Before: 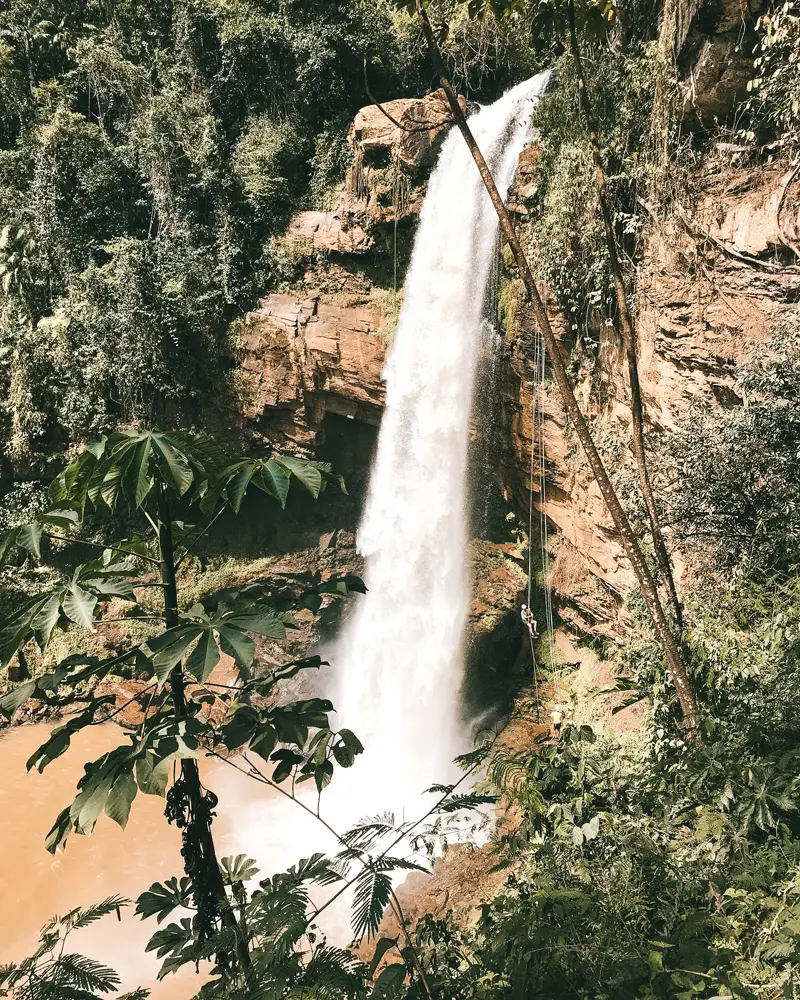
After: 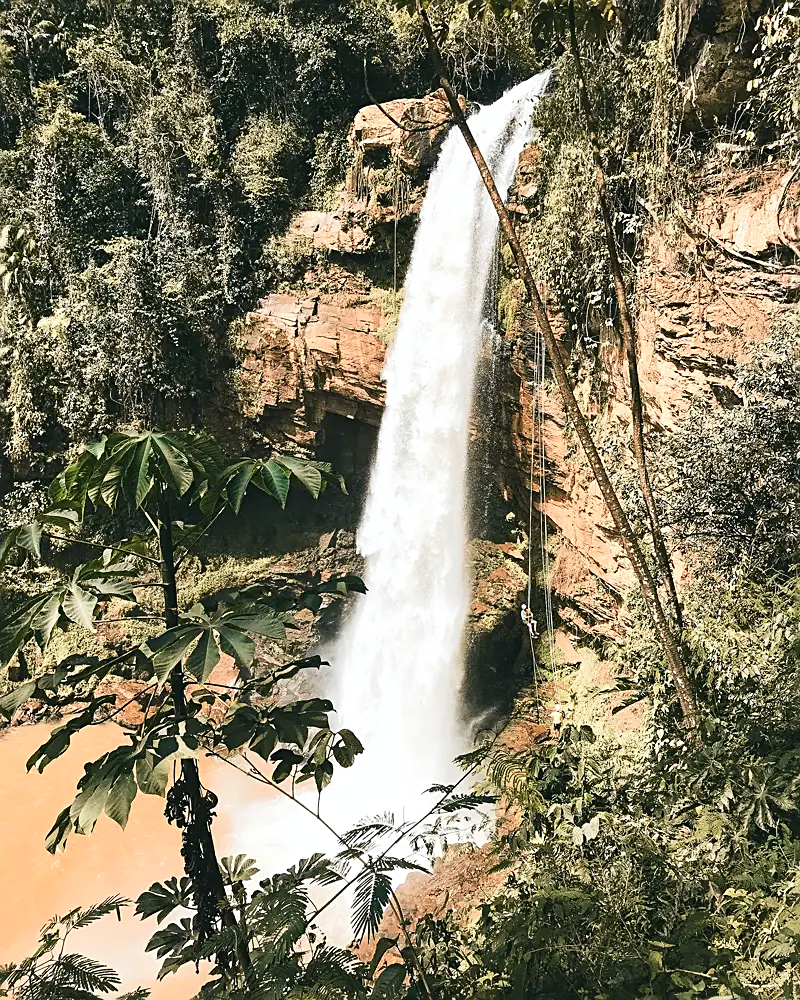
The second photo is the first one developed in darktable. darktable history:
sharpen: on, module defaults
tone curve: curves: ch0 [(0, 0.009) (0.037, 0.035) (0.131, 0.126) (0.275, 0.28) (0.476, 0.514) (0.617, 0.667) (0.704, 0.759) (0.813, 0.863) (0.911, 0.931) (0.997, 1)]; ch1 [(0, 0) (0.318, 0.271) (0.444, 0.438) (0.493, 0.496) (0.508, 0.5) (0.534, 0.535) (0.57, 0.582) (0.65, 0.664) (0.746, 0.764) (1, 1)]; ch2 [(0, 0) (0.246, 0.24) (0.36, 0.381) (0.415, 0.434) (0.476, 0.492) (0.502, 0.499) (0.522, 0.518) (0.533, 0.534) (0.586, 0.598) (0.634, 0.643) (0.706, 0.717) (0.853, 0.83) (1, 0.951)], color space Lab, independent channels, preserve colors none
